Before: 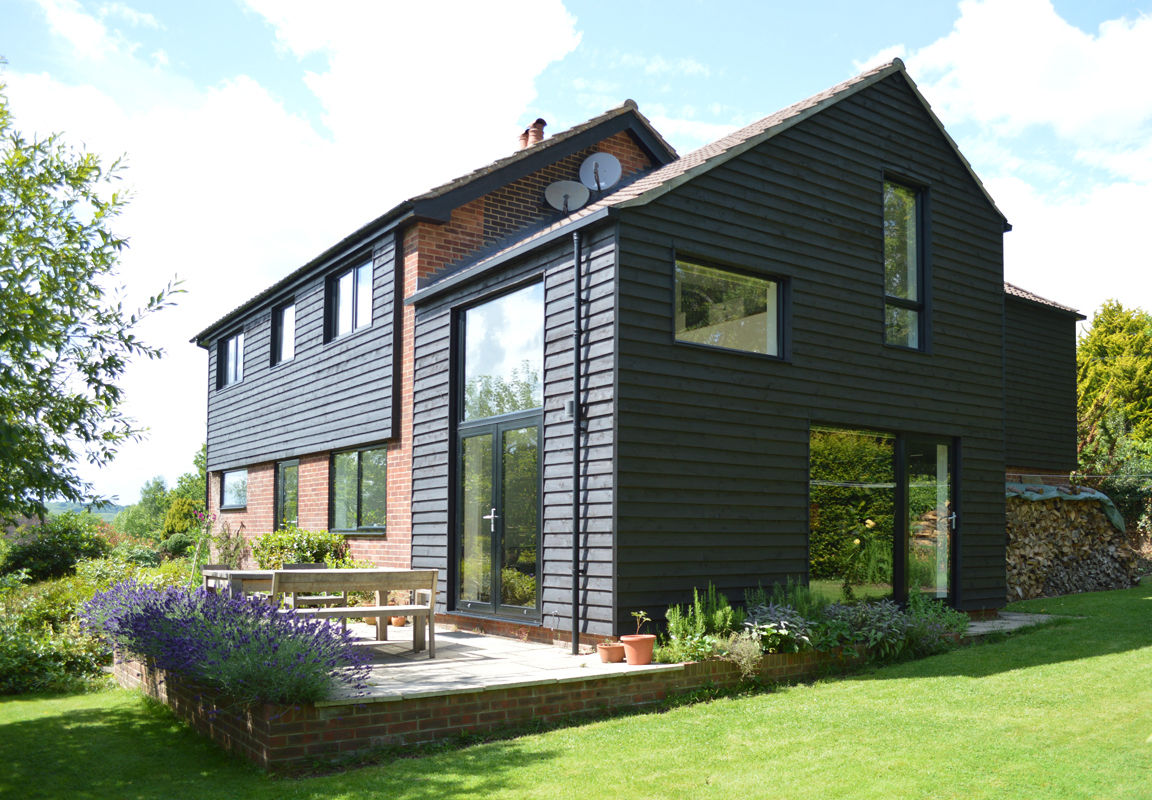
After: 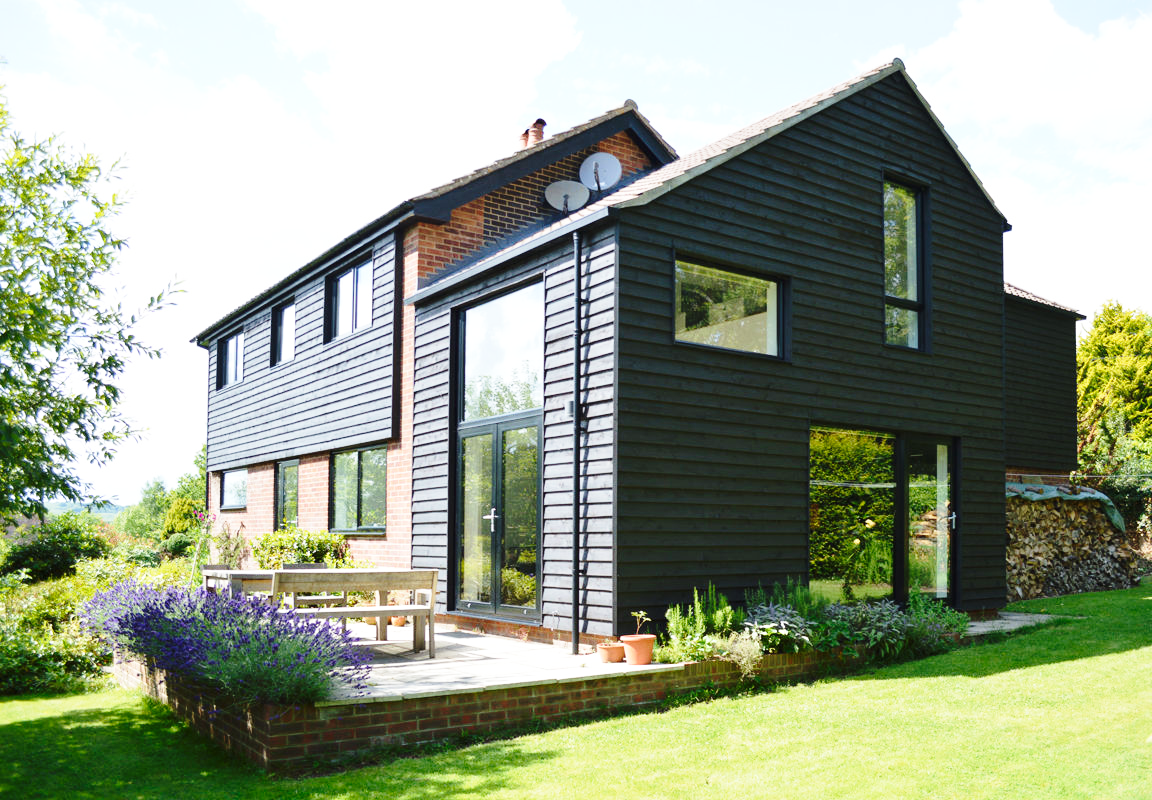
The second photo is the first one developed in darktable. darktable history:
contrast equalizer: y [[0.536, 0.565, 0.581, 0.516, 0.52, 0.491], [0.5 ×6], [0.5 ×6], [0 ×6], [0 ×6]], mix 0.202
base curve: curves: ch0 [(0, 0) (0.028, 0.03) (0.121, 0.232) (0.46, 0.748) (0.859, 0.968) (1, 1)], preserve colors none
